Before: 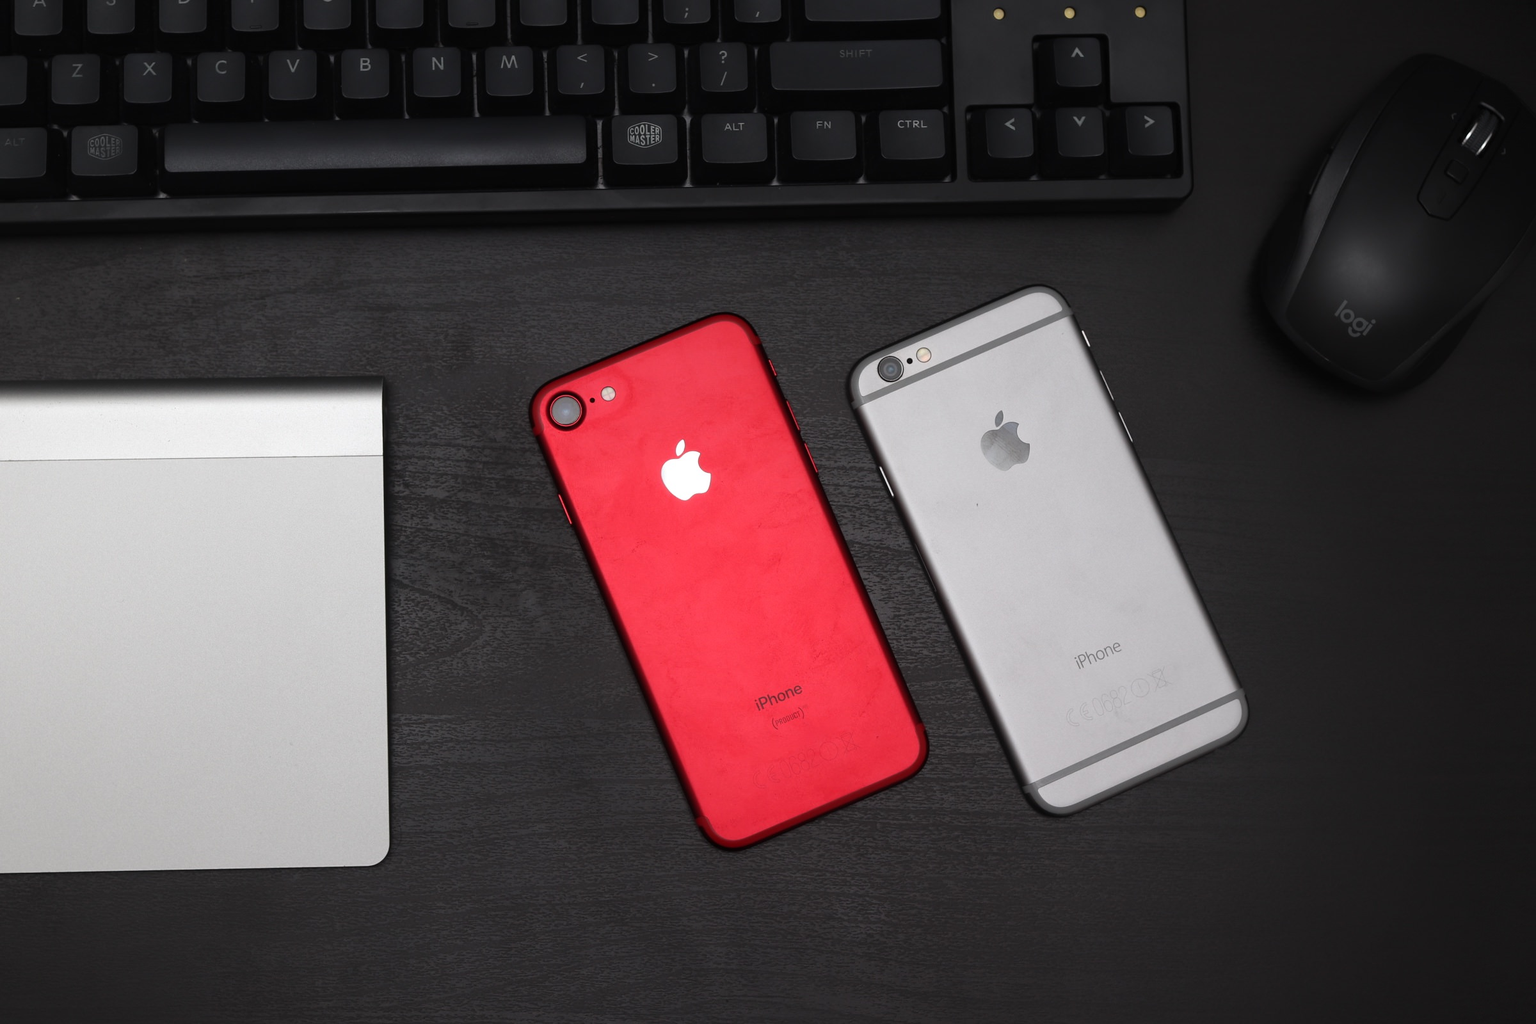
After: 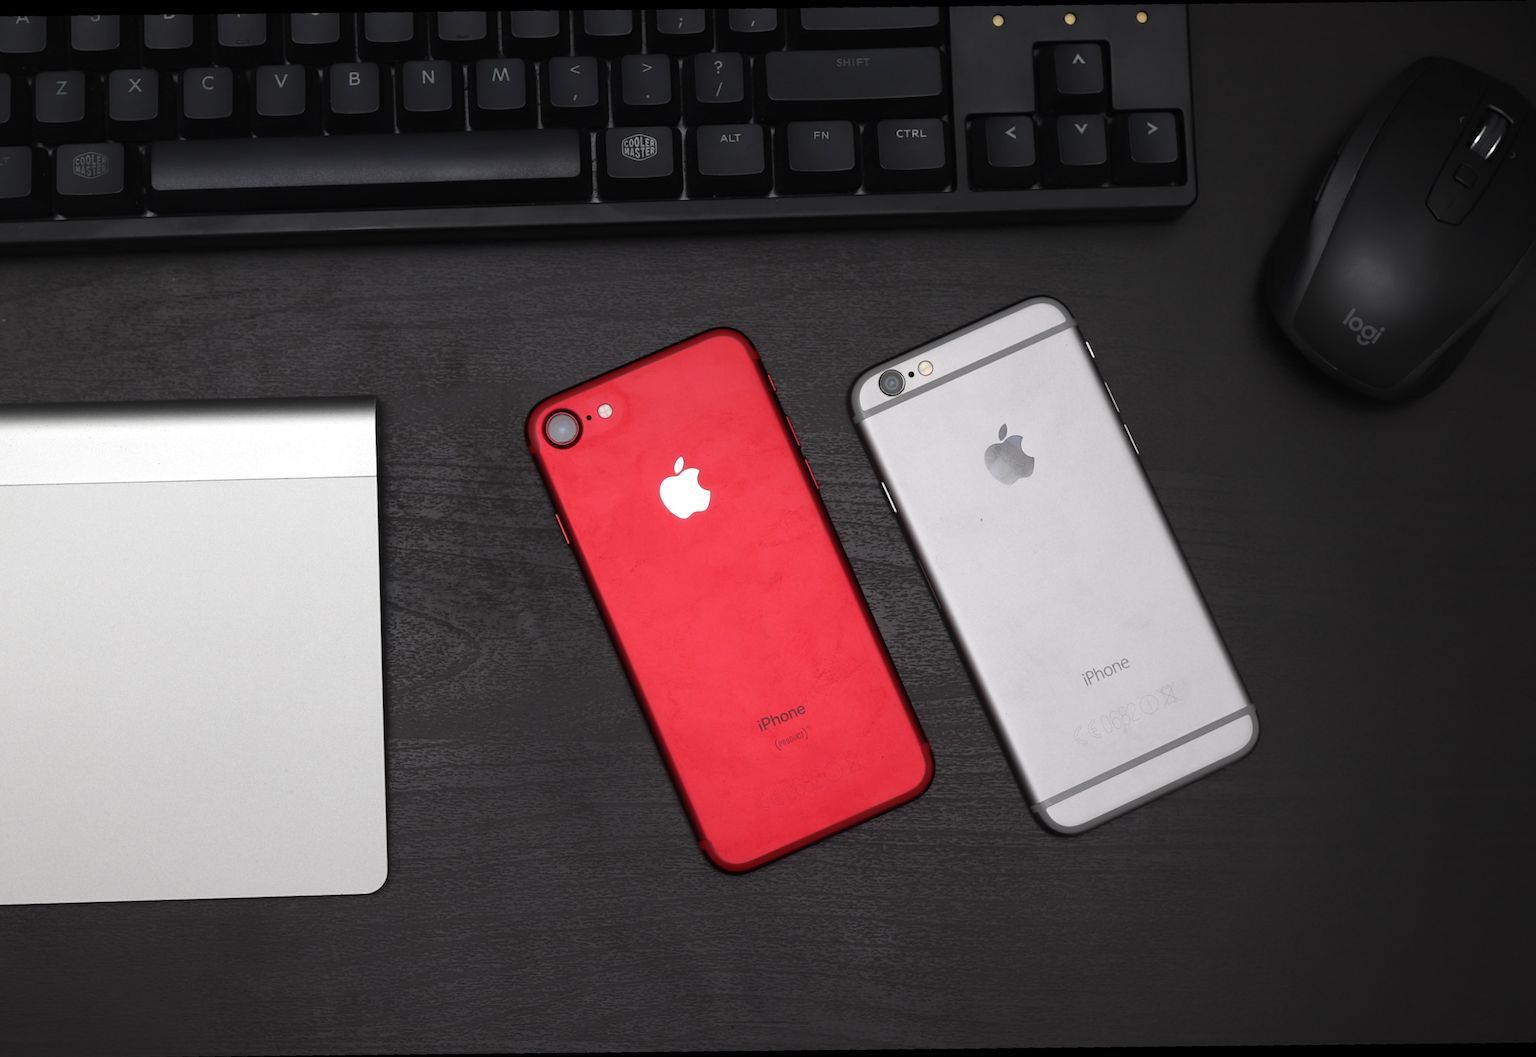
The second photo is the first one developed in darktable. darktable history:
crop and rotate: angle -1.69°
exposure: exposure 0.2 EV, compensate highlight preservation false
rotate and perspective: rotation -2.29°, automatic cropping off
white balance: red 1, blue 1
color zones: curves: ch0 [(0.068, 0.464) (0.25, 0.5) (0.48, 0.508) (0.75, 0.536) (0.886, 0.476) (0.967, 0.456)]; ch1 [(0.066, 0.456) (0.25, 0.5) (0.616, 0.508) (0.746, 0.56) (0.934, 0.444)]
